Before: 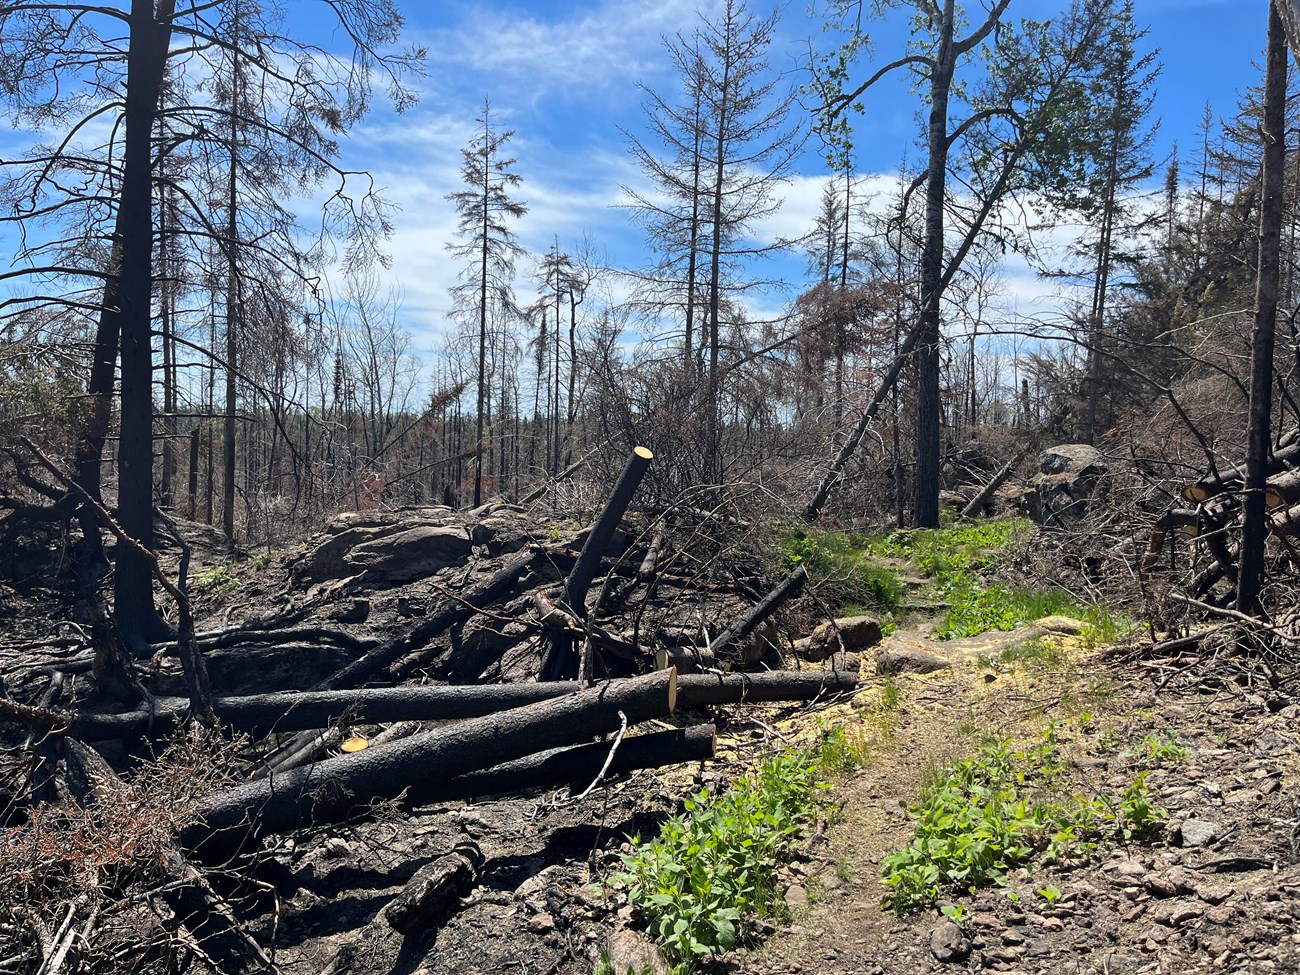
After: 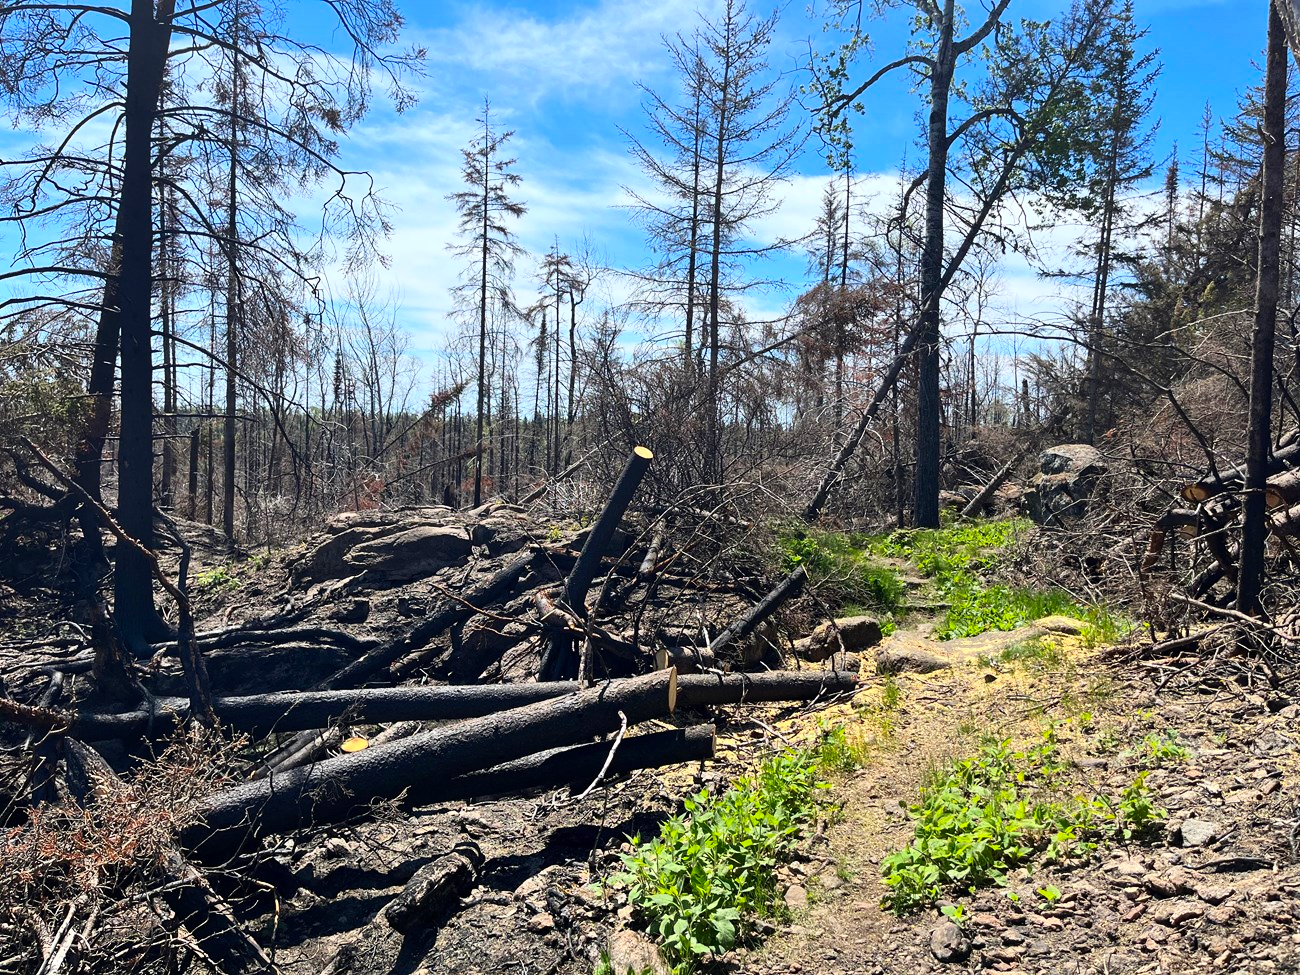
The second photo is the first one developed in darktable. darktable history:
contrast brightness saturation: contrast 0.23, brightness 0.1, saturation 0.29
color balance: contrast fulcrum 17.78%
